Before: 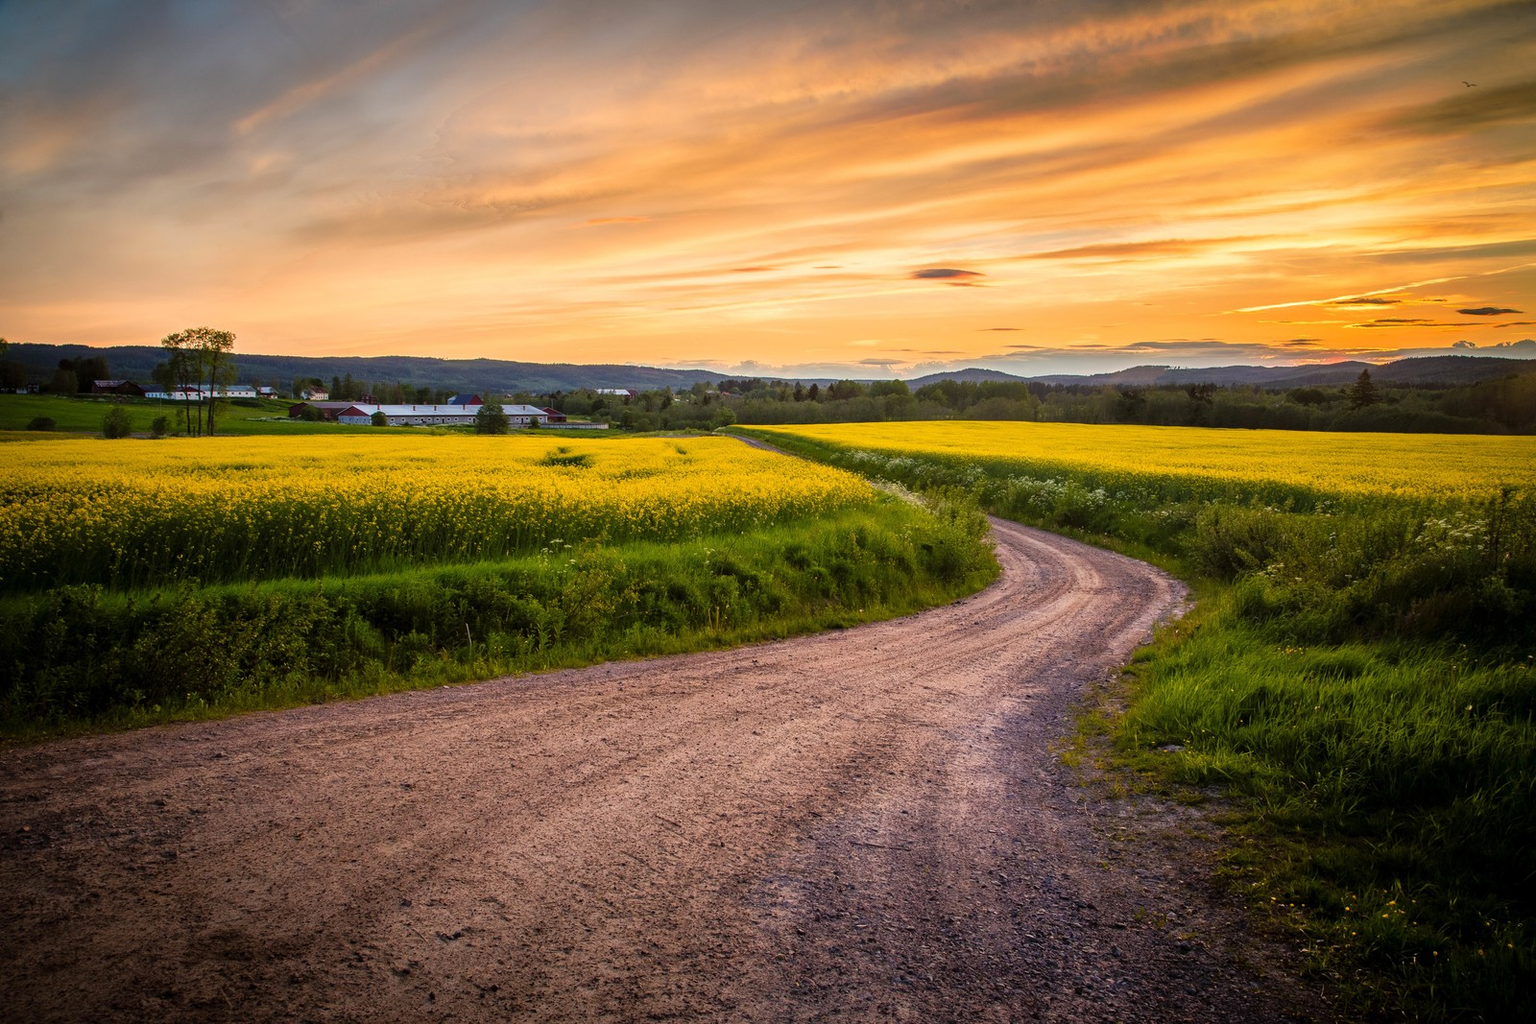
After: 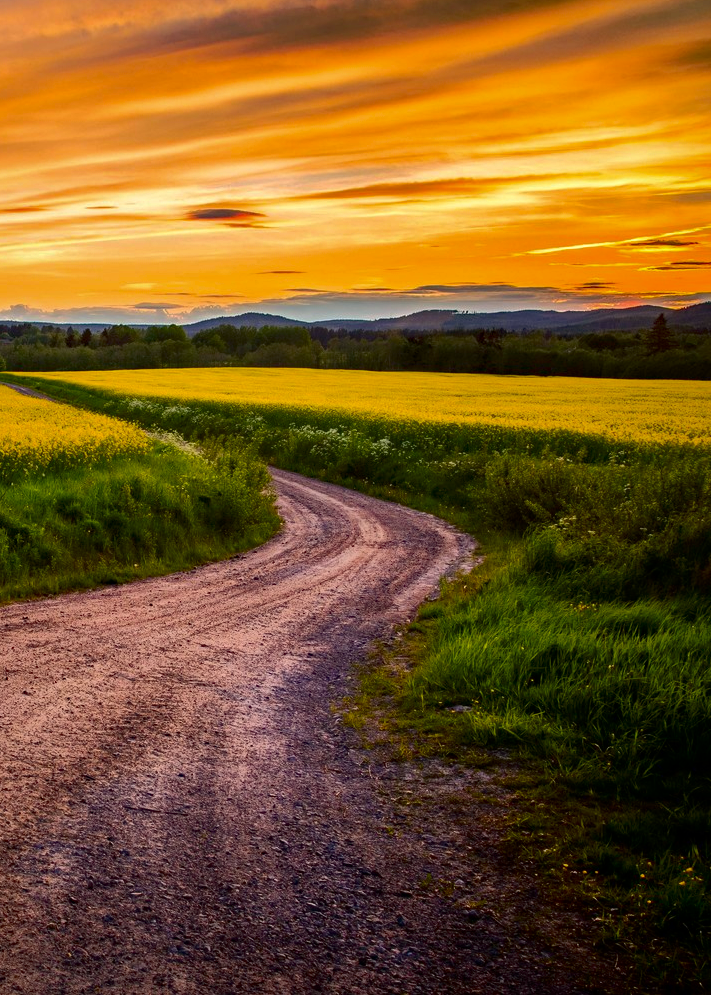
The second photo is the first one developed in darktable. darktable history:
crop: left 47.609%, top 6.658%, right 7.935%
contrast brightness saturation: contrast 0.206, brightness -0.111, saturation 0.21
shadows and highlights: shadows 39.86, highlights -59.76
haze removal: strength 0.29, distance 0.247, compatibility mode true, adaptive false
